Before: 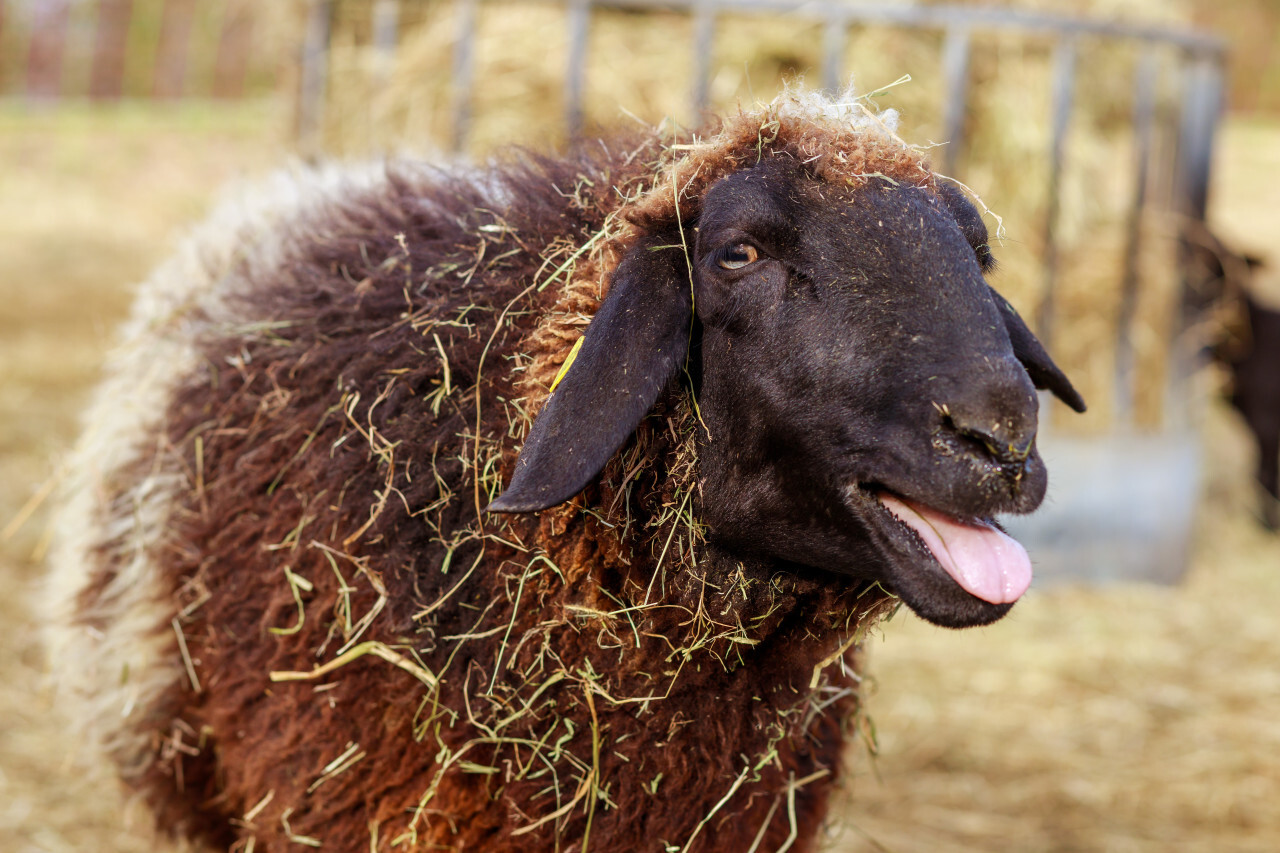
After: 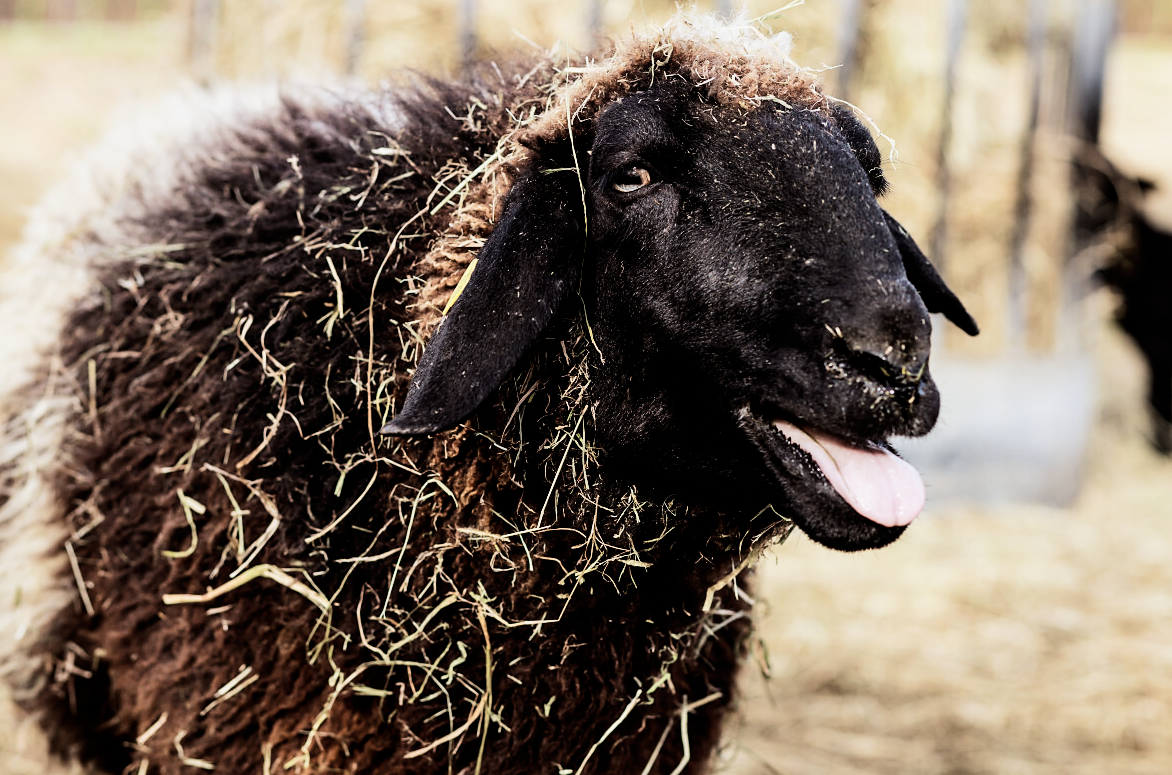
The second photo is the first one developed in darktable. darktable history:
crop and rotate: left 8.4%, top 9.057%
color correction: highlights b* -0.028, saturation 0.819
tone equalizer: -8 EV -0.439 EV, -7 EV -0.396 EV, -6 EV -0.349 EV, -5 EV -0.192 EV, -3 EV 0.216 EV, -2 EV 0.345 EV, -1 EV 0.386 EV, +0 EV 0.434 EV, edges refinement/feathering 500, mask exposure compensation -1.57 EV, preserve details no
sharpen: radius 1.444, amount 0.398, threshold 1.701
contrast brightness saturation: contrast 0.111, saturation -0.161
filmic rgb: black relative exposure -5.14 EV, white relative exposure 3.55 EV, hardness 3.18, contrast 1.396, highlights saturation mix -48.73%
